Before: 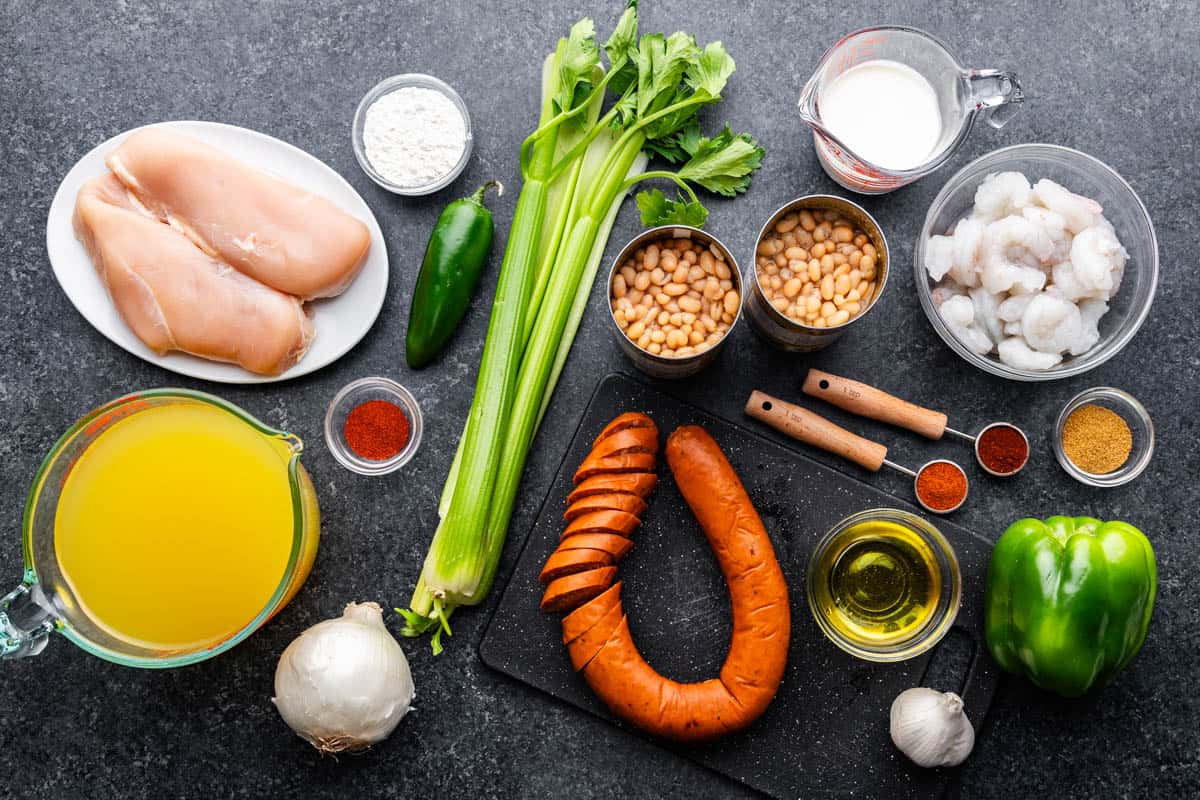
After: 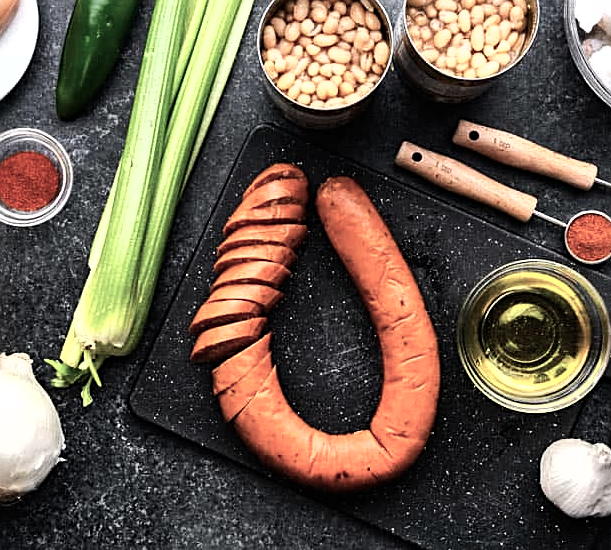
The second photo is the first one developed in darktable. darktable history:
crop and rotate: left 29.237%, top 31.152%, right 19.807%
shadows and highlights: low approximation 0.01, soften with gaussian
color balance: input saturation 100.43%, contrast fulcrum 14.22%, output saturation 70.41%
tone equalizer: -8 EV -0.75 EV, -7 EV -0.7 EV, -6 EV -0.6 EV, -5 EV -0.4 EV, -3 EV 0.4 EV, -2 EV 0.6 EV, -1 EV 0.7 EV, +0 EV 0.75 EV, edges refinement/feathering 500, mask exposure compensation -1.57 EV, preserve details no
sharpen: on, module defaults
